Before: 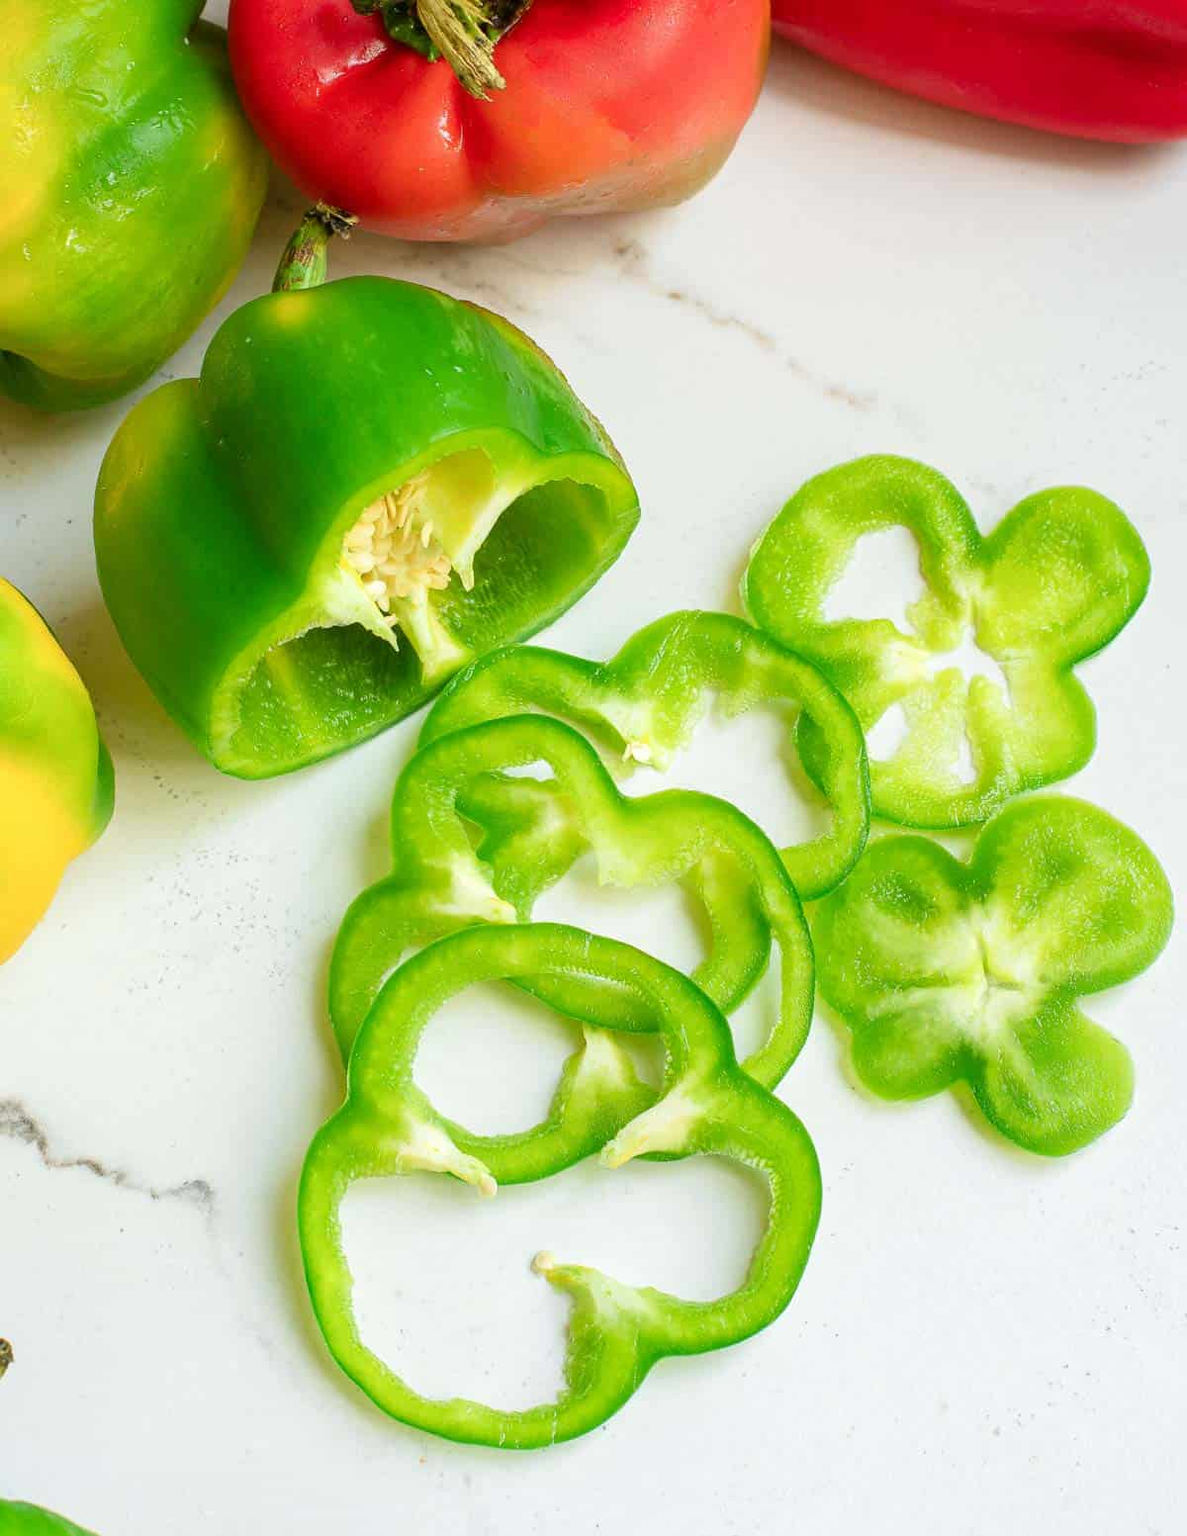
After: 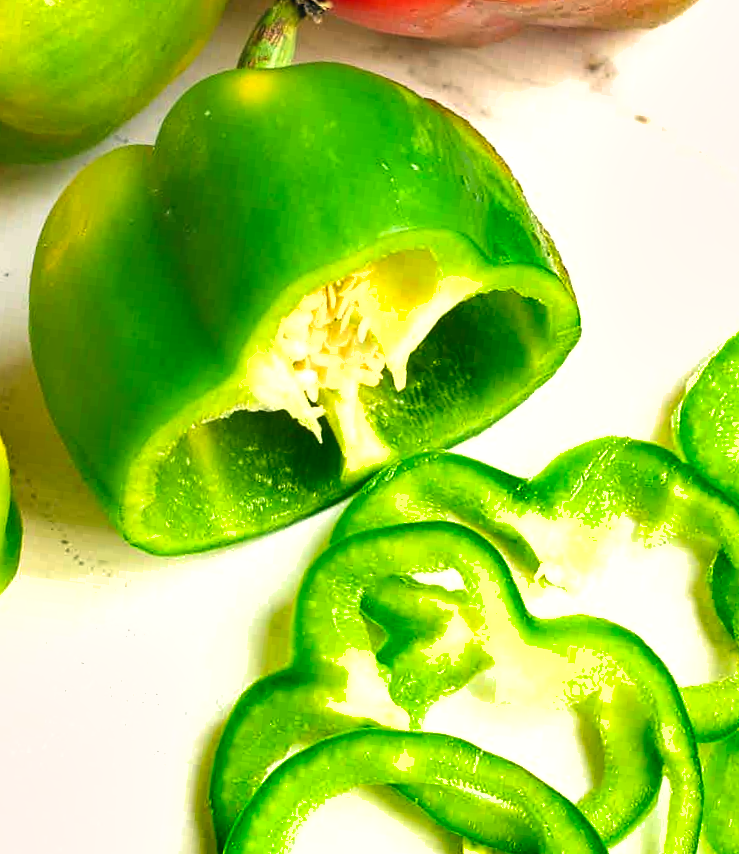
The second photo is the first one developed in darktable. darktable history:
levels: levels [0, 0.492, 0.984]
exposure: exposure 0.605 EV, compensate exposure bias true, compensate highlight preservation false
shadows and highlights: low approximation 0.01, soften with gaussian
crop and rotate: angle -6.66°, left 1.982%, top 7.043%, right 27.565%, bottom 30.029%
color correction: highlights a* 5.45, highlights b* 5.34, shadows a* -4.21, shadows b* -5
